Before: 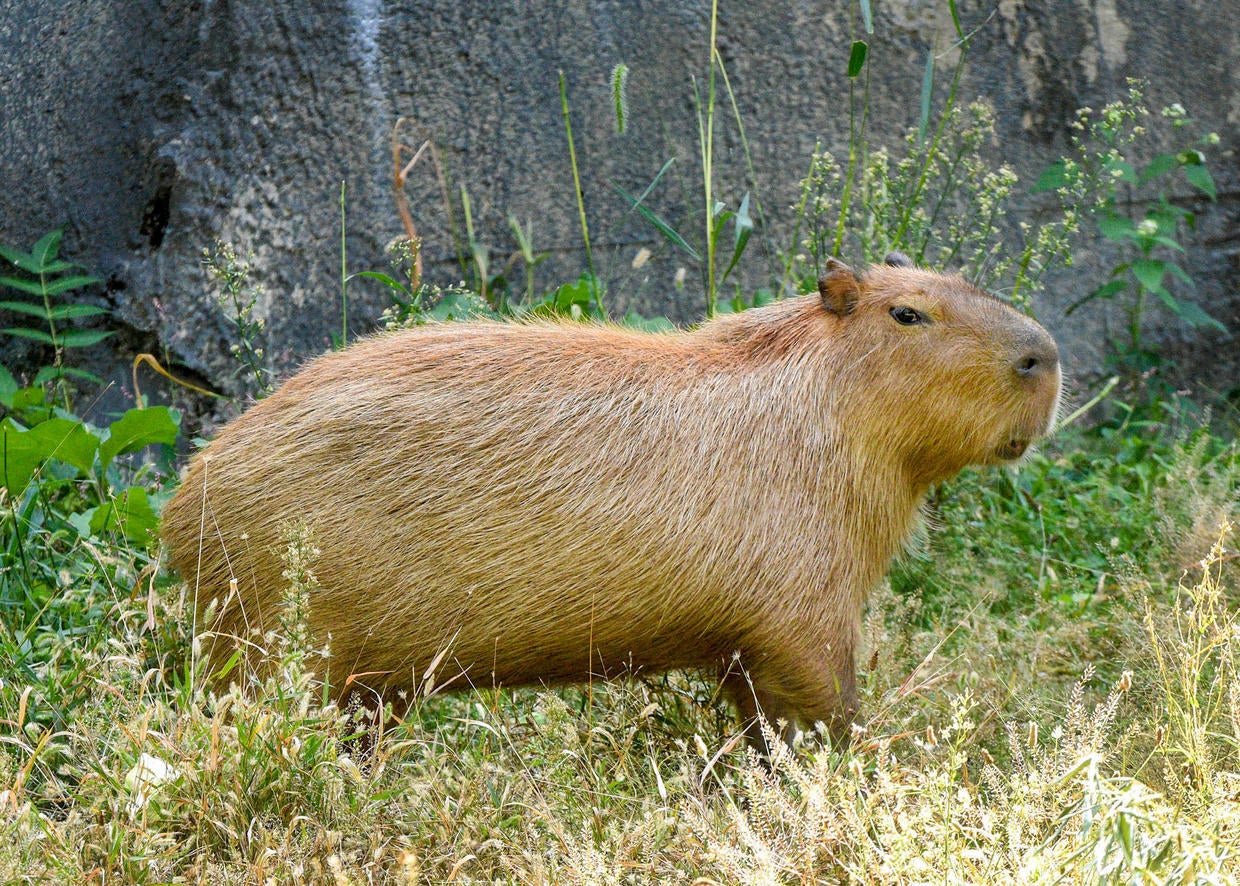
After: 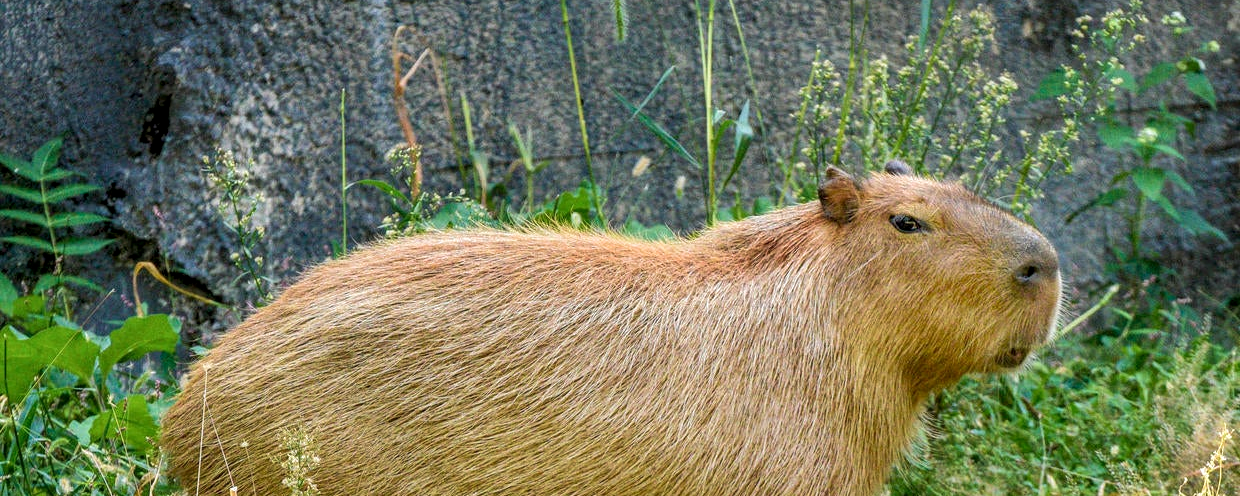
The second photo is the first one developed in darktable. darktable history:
local contrast: on, module defaults
tone equalizer: edges refinement/feathering 500, mask exposure compensation -1.57 EV, preserve details no
velvia: on, module defaults
crop and rotate: top 10.45%, bottom 33.547%
